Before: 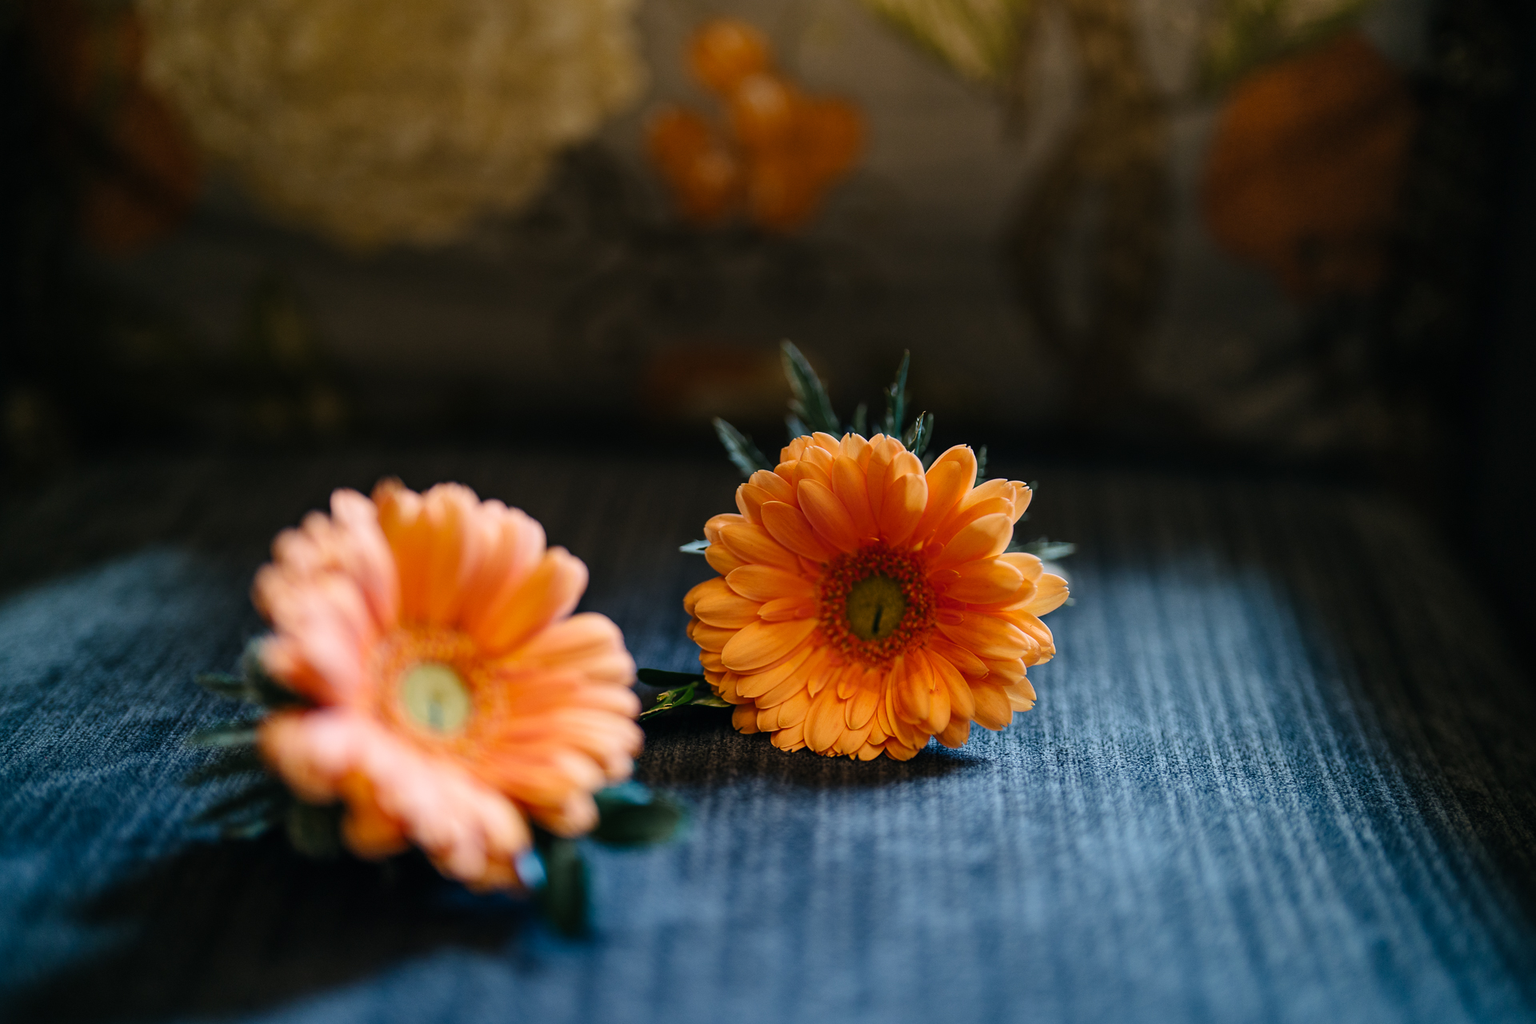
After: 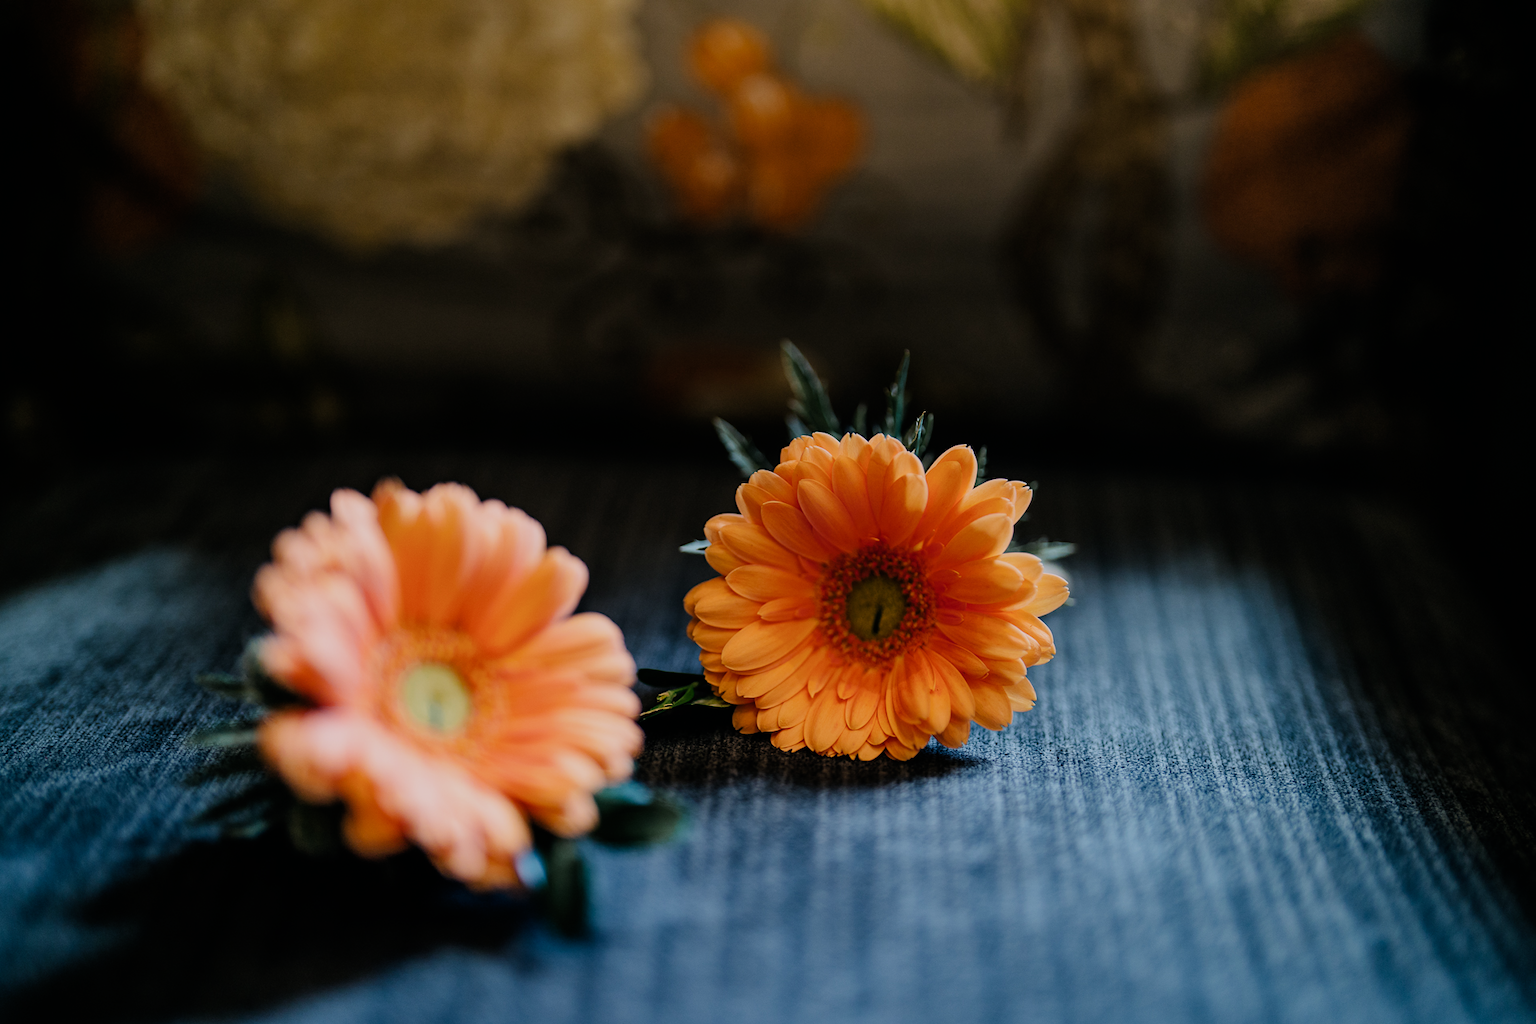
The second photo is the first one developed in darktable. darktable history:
filmic rgb: black relative exposure -8.03 EV, white relative exposure 3.88 EV, threshold 5.96 EV, hardness 4.23, enable highlight reconstruction true
